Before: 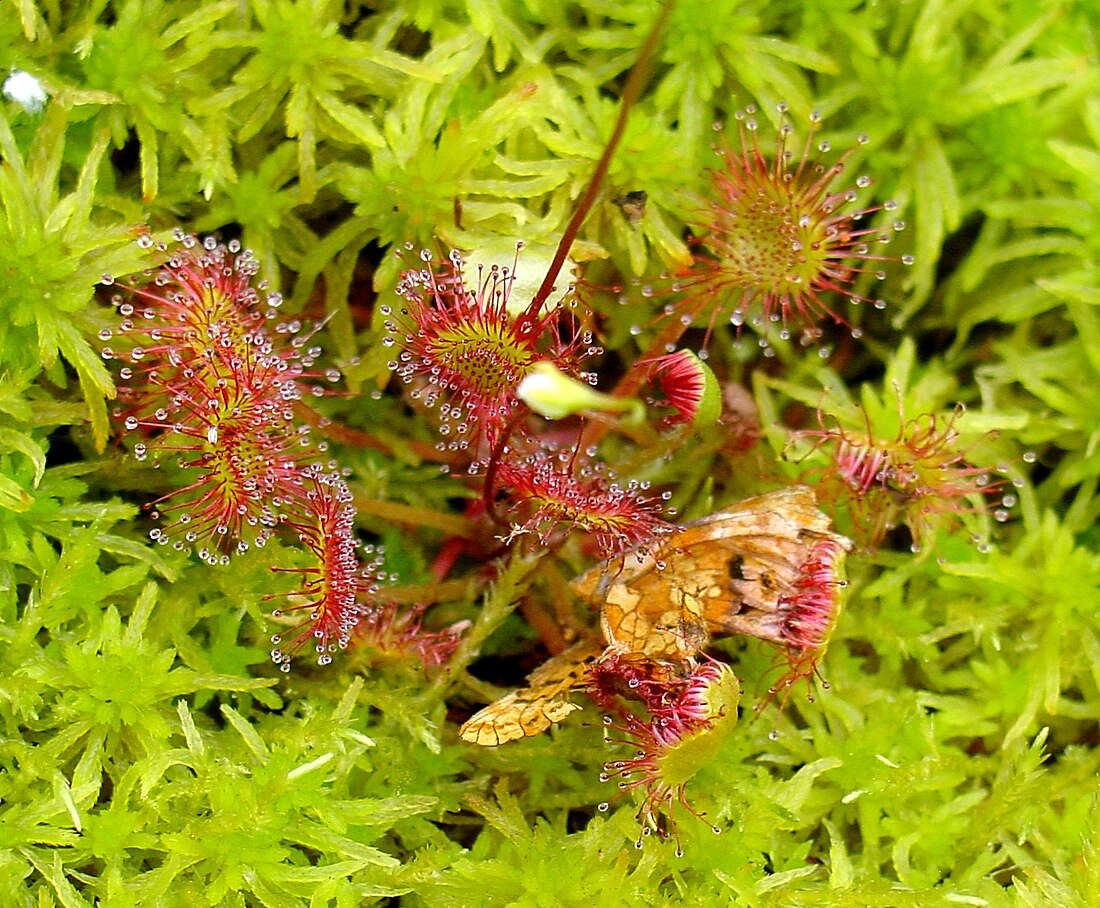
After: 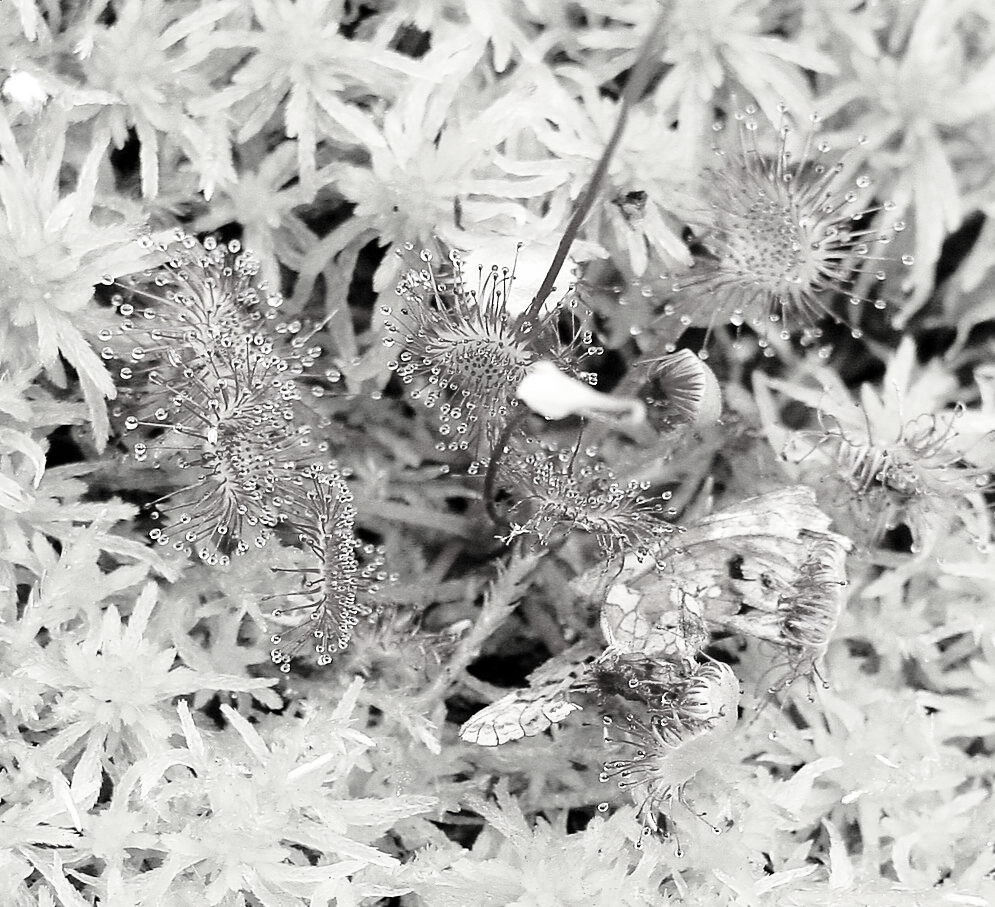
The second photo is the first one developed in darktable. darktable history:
crop: right 9.484%, bottom 0.029%
base curve: curves: ch0 [(0, 0) (0.028, 0.03) (0.121, 0.232) (0.46, 0.748) (0.859, 0.968) (1, 1)], preserve colors none
contrast brightness saturation: saturation -0.98
